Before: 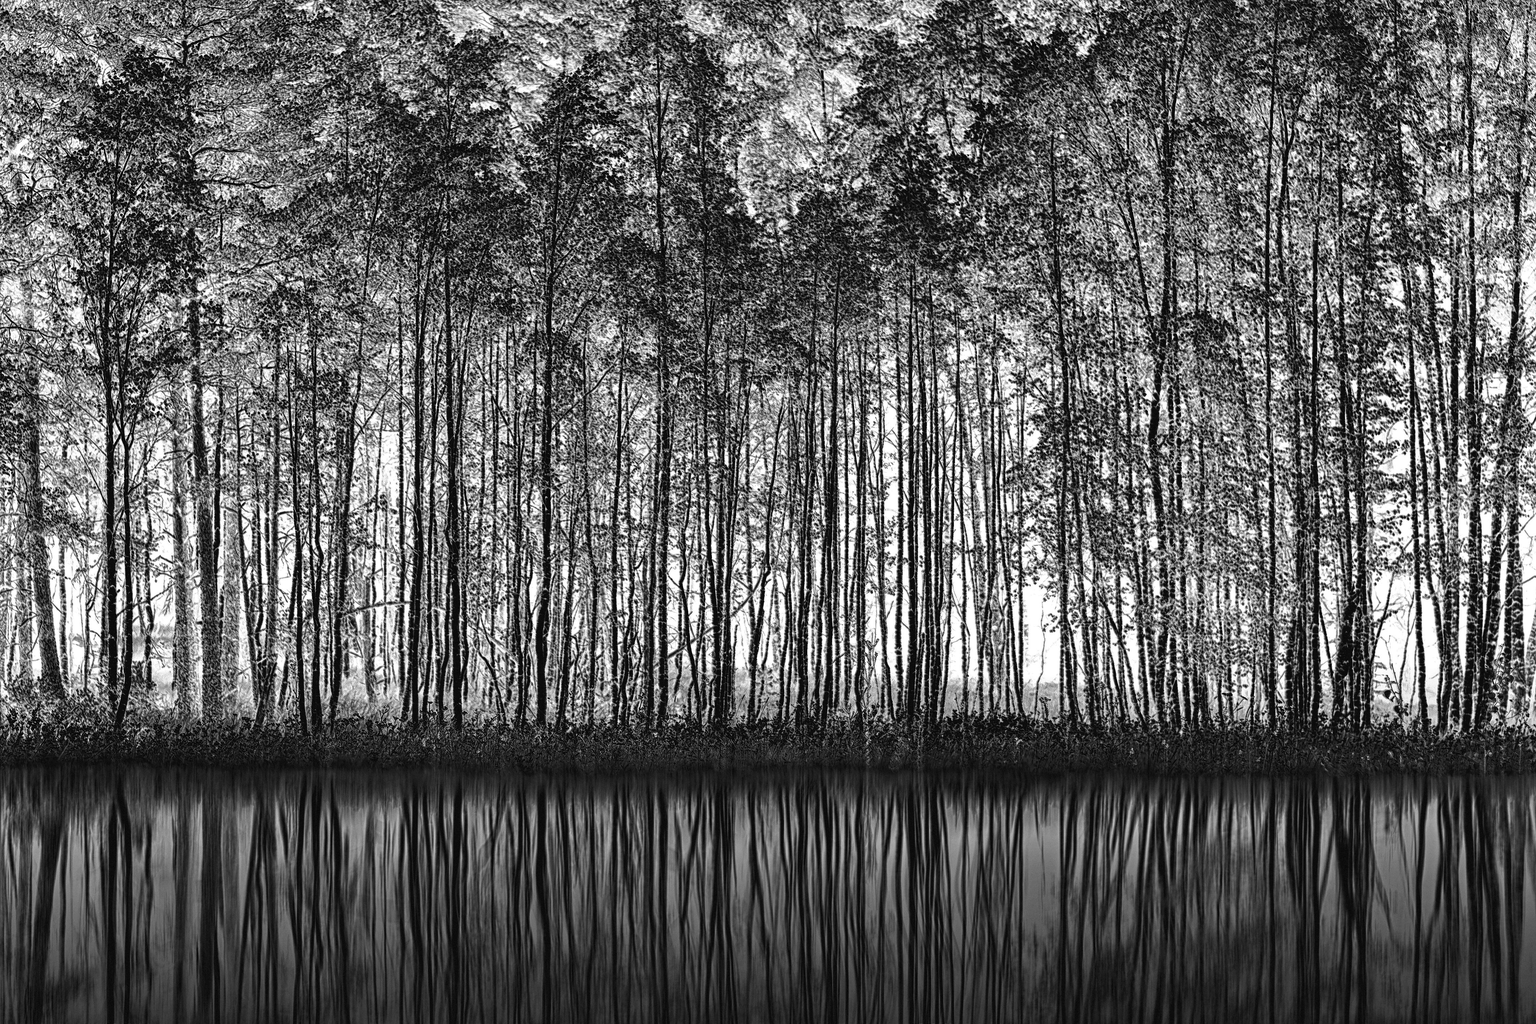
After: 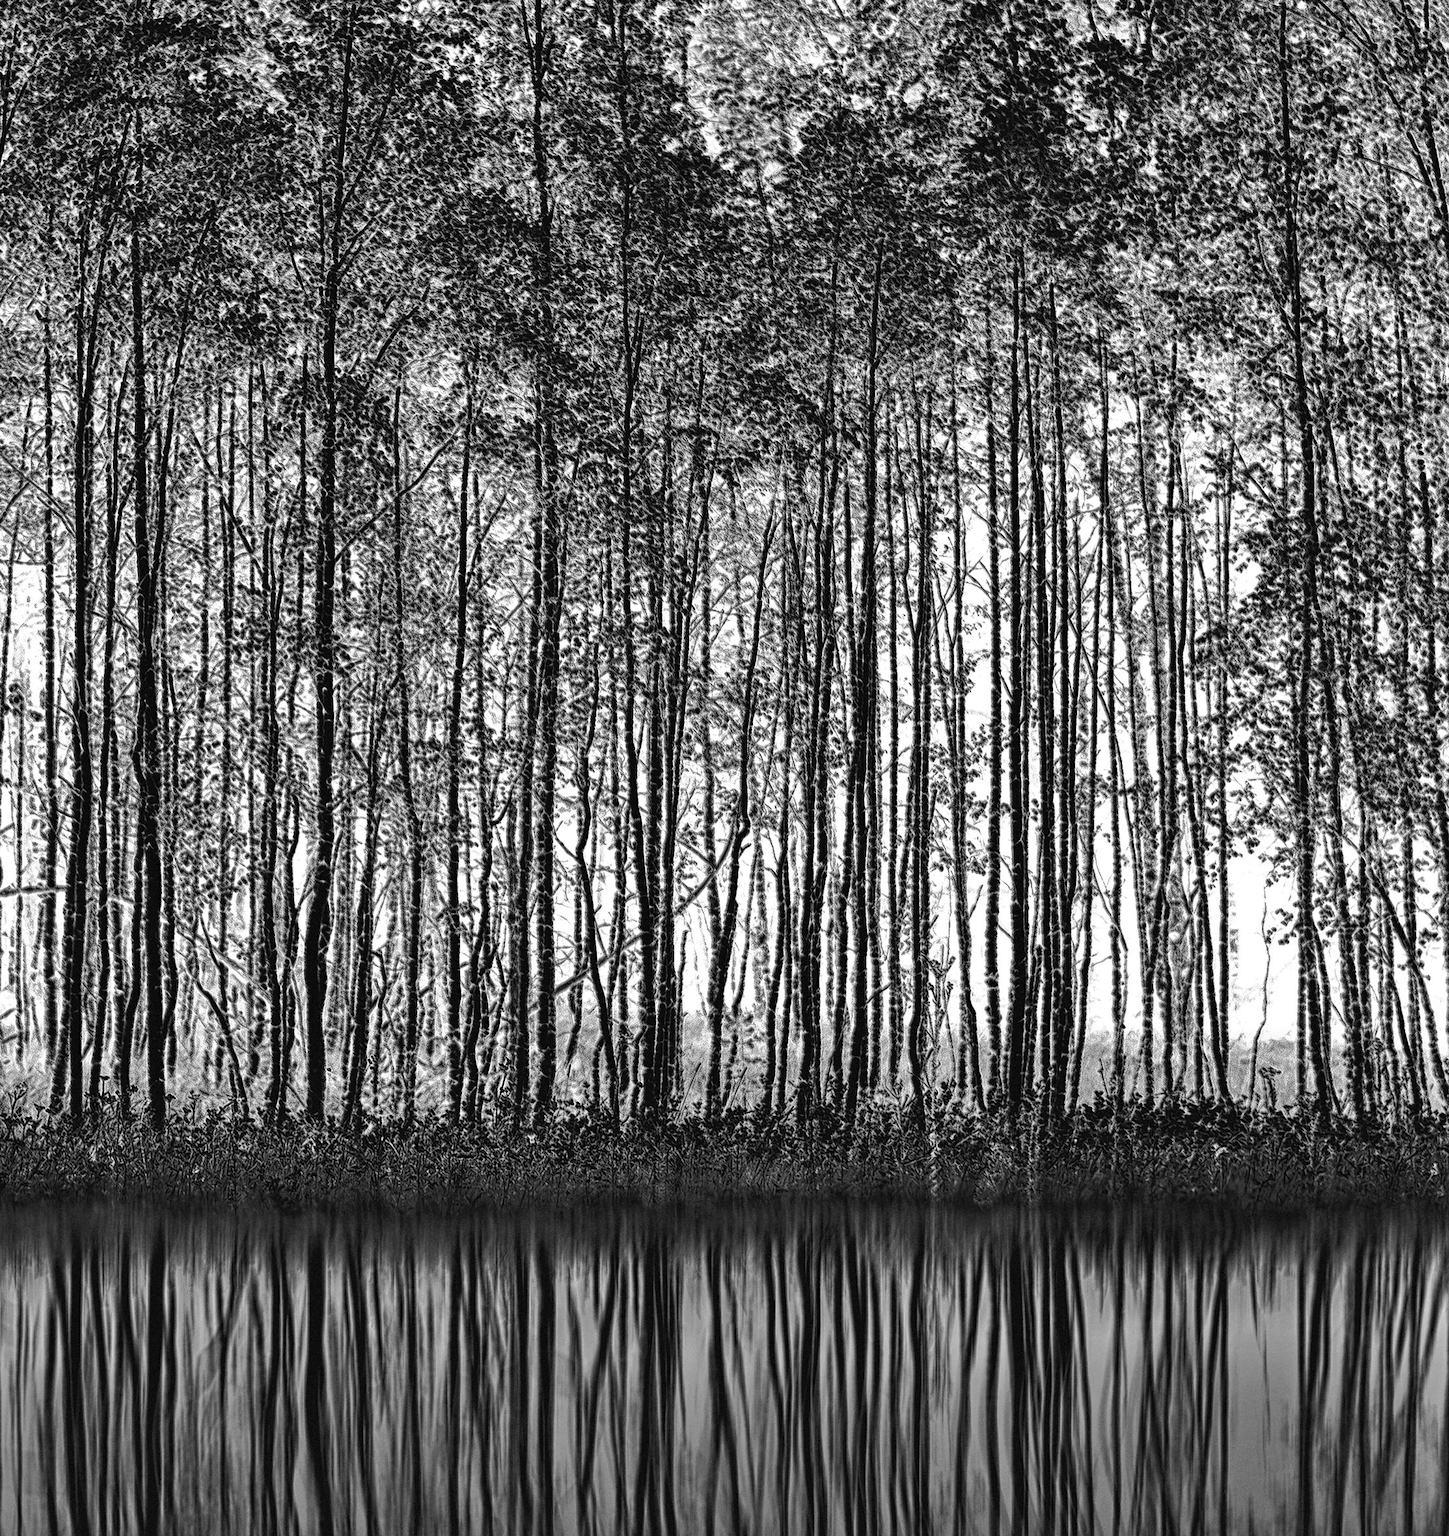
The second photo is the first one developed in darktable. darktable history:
crop and rotate: angle 0.018°, left 24.412%, top 13.053%, right 25.757%, bottom 7.71%
color zones: curves: ch0 [(0.018, 0.548) (0.224, 0.64) (0.425, 0.447) (0.675, 0.575) (0.732, 0.579)]; ch1 [(0.066, 0.487) (0.25, 0.5) (0.404, 0.43) (0.75, 0.421) (0.956, 0.421)]; ch2 [(0.044, 0.561) (0.215, 0.465) (0.399, 0.544) (0.465, 0.548) (0.614, 0.447) (0.724, 0.43) (0.882, 0.623) (0.956, 0.632)]
exposure: compensate highlight preservation false
shadows and highlights: soften with gaussian
